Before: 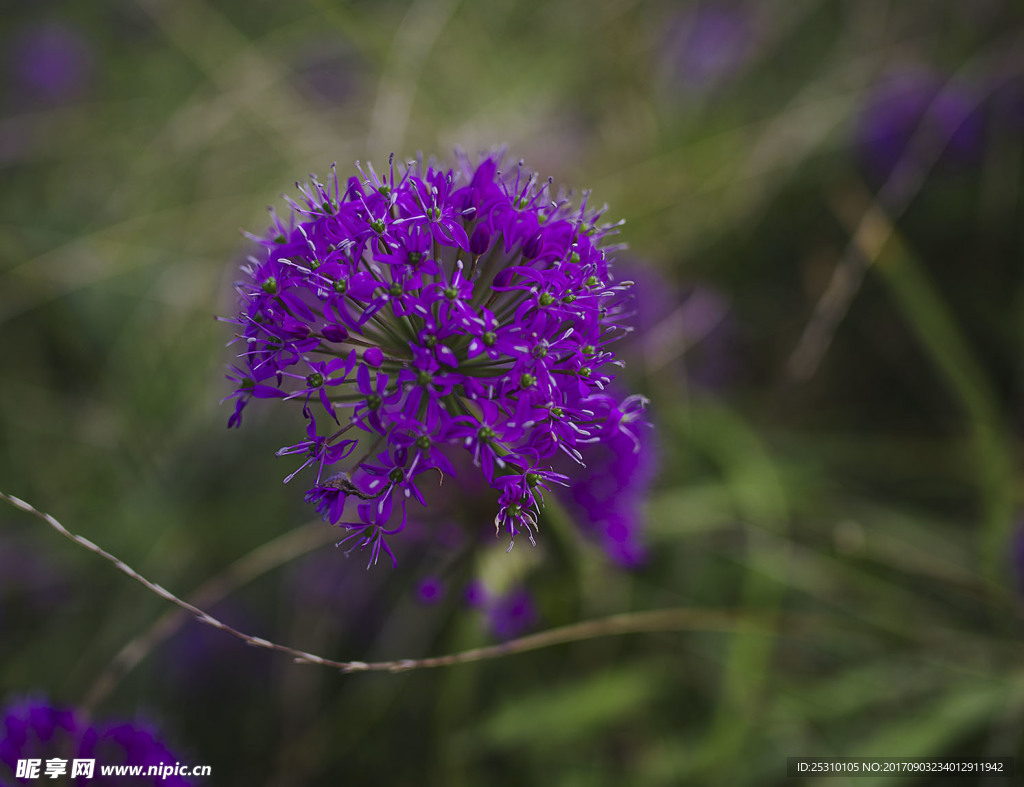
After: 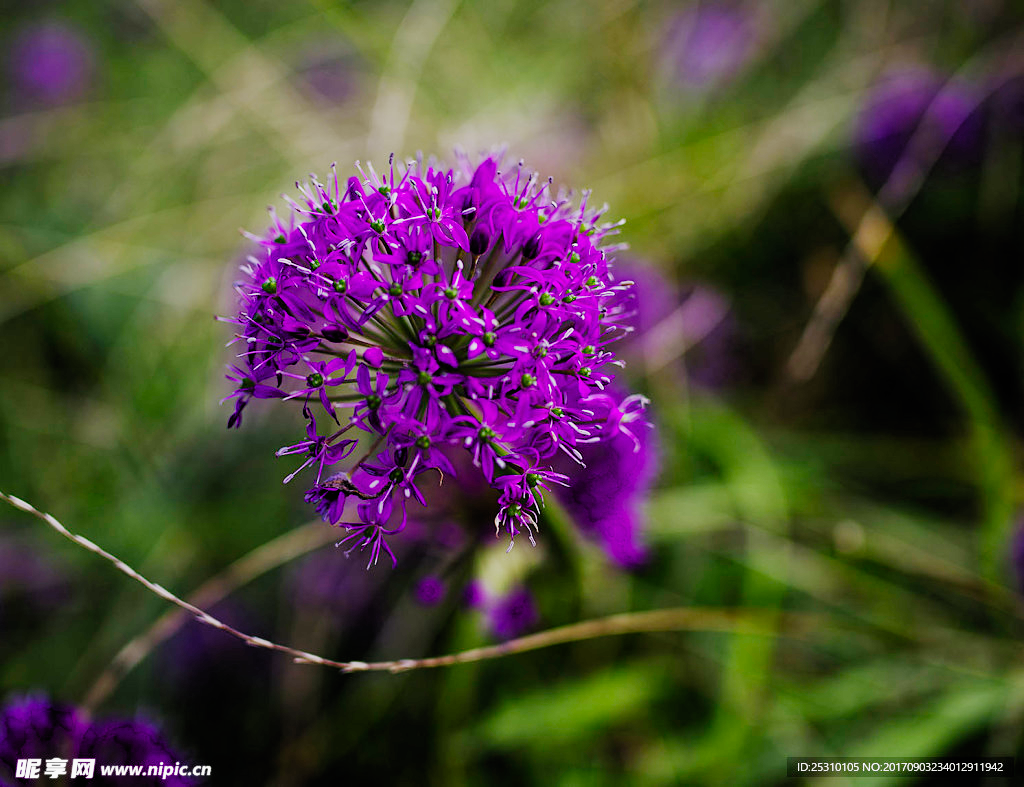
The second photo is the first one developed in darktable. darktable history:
filmic rgb: black relative exposure -5.13 EV, white relative exposure 4 EV, hardness 2.88, contrast 1.298, highlights saturation mix -9.58%, preserve chrominance no, color science v3 (2019), use custom middle-gray values true
exposure: black level correction 0, exposure 0.893 EV, compensate highlight preservation false
